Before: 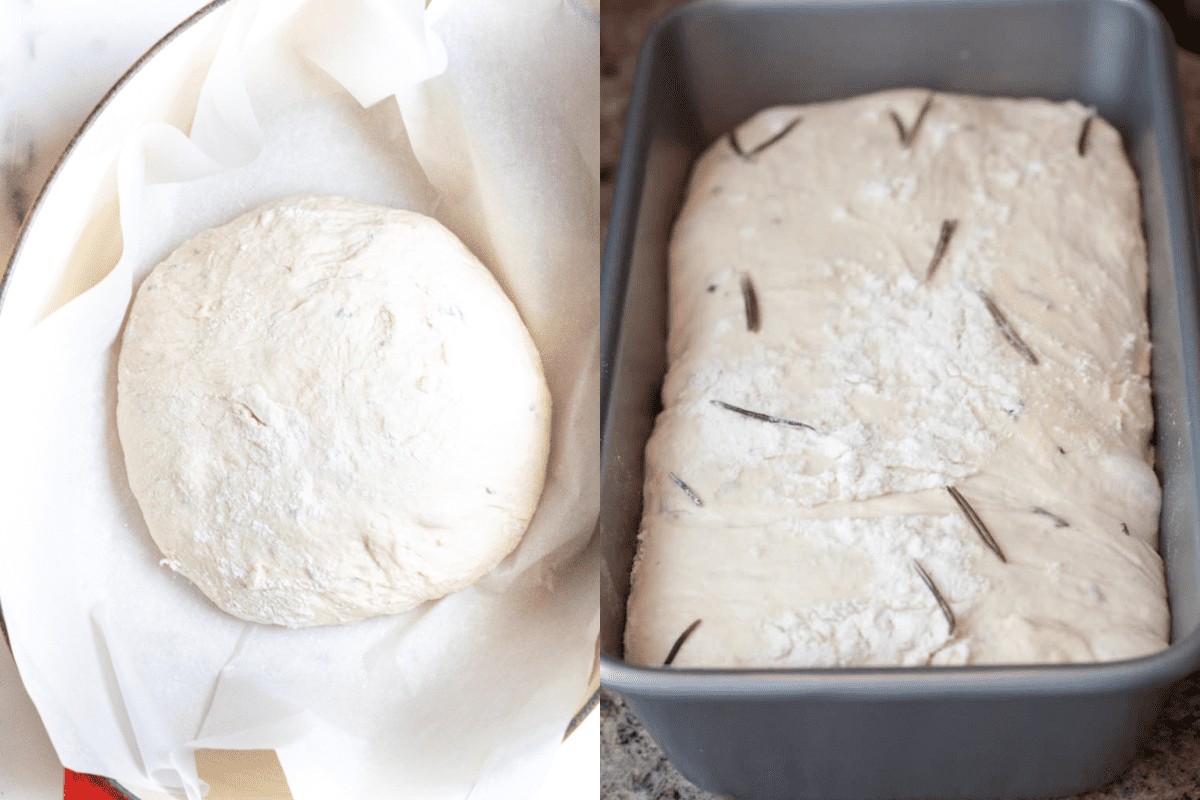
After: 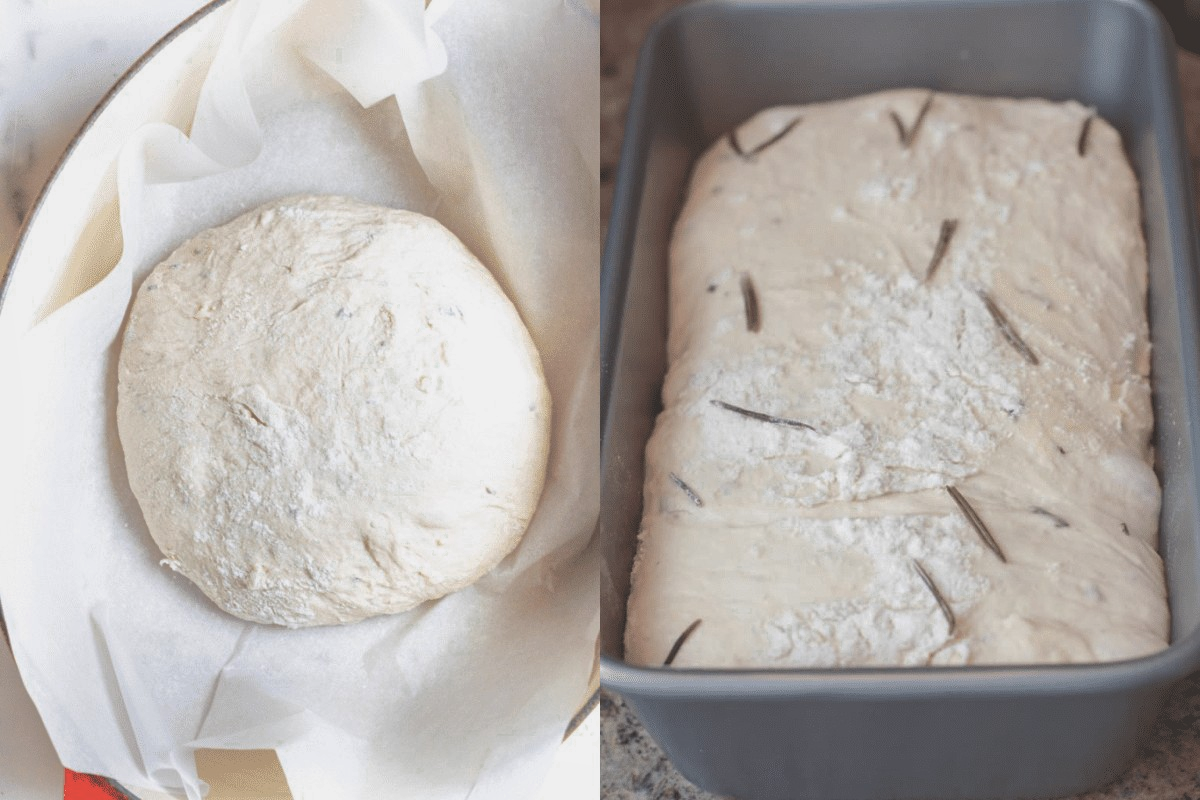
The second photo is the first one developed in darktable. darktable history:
exposure: black level correction -0.015, exposure -0.125 EV, compensate highlight preservation false
color zones: curves: ch0 [(0.25, 0.5) (0.347, 0.092) (0.75, 0.5)]; ch1 [(0.25, 0.5) (0.33, 0.51) (0.75, 0.5)]
shadows and highlights: on, module defaults
